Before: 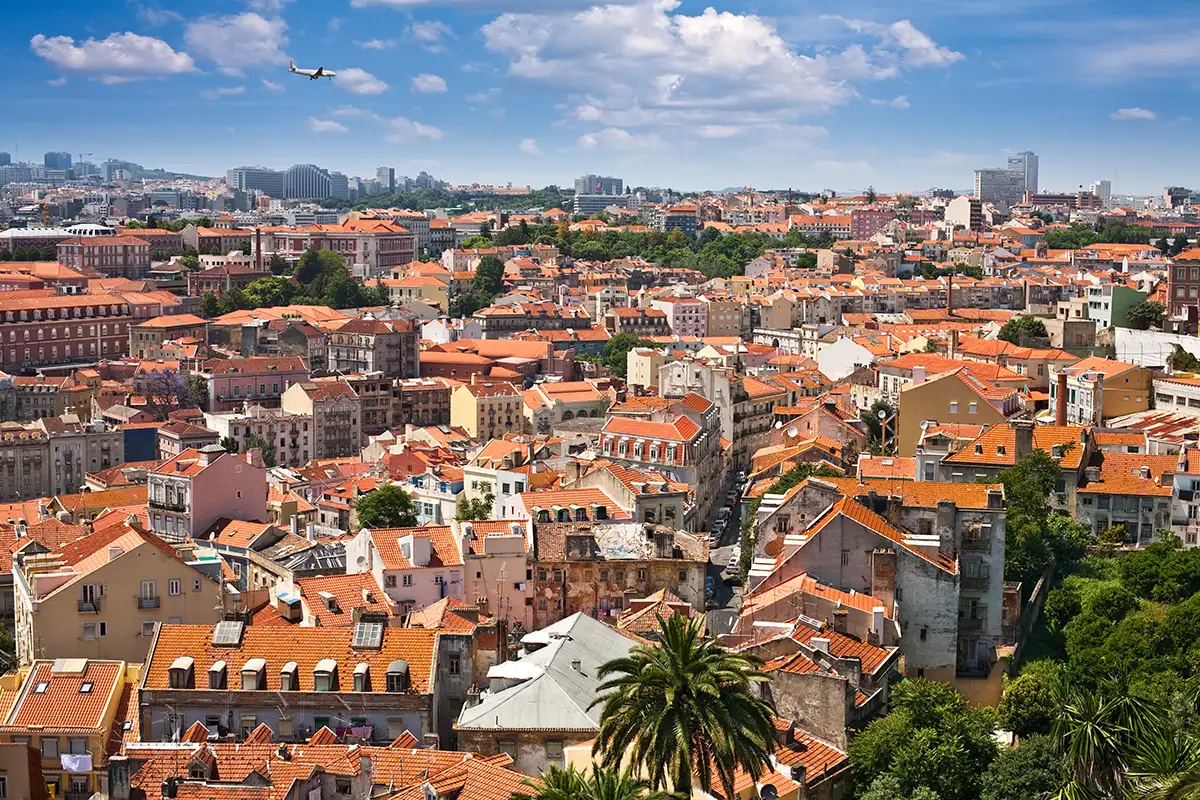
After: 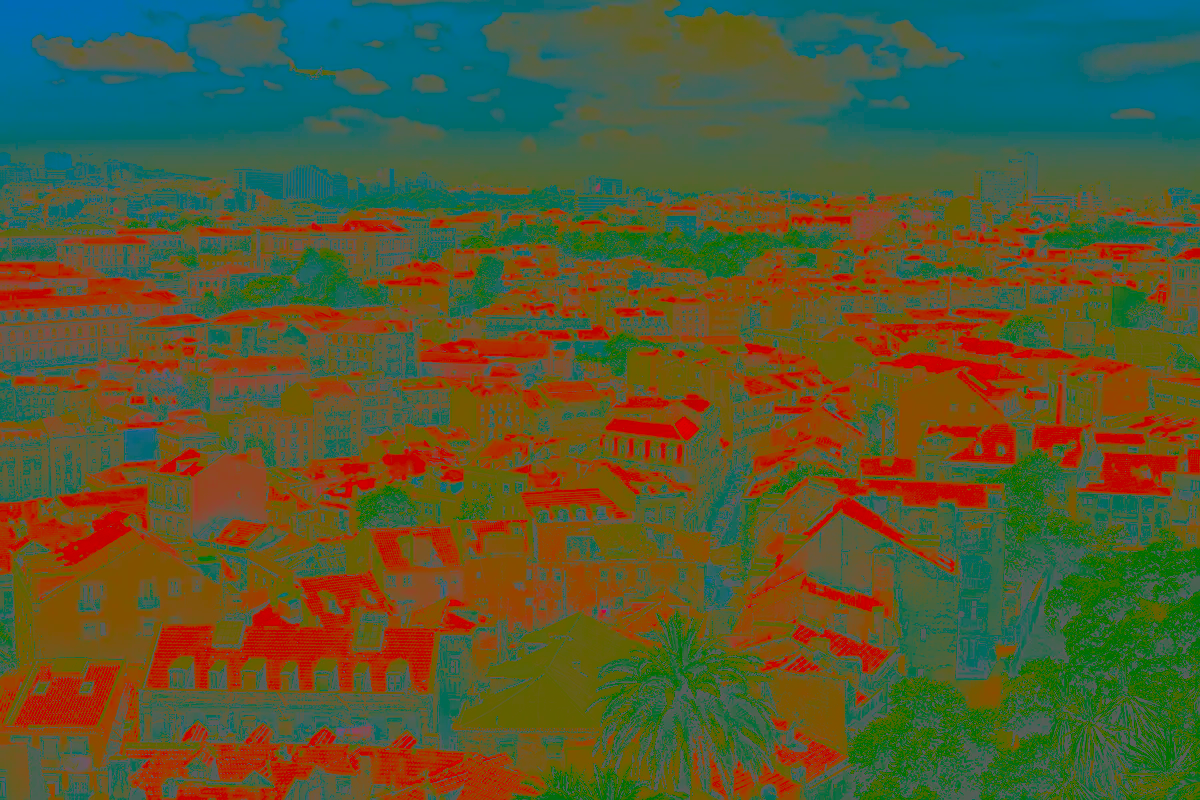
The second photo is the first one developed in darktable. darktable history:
bloom: size 3%, threshold 100%, strength 0%
contrast brightness saturation: contrast -0.99, brightness -0.17, saturation 0.75
color balance: mode lift, gamma, gain (sRGB), lift [1, 0.69, 1, 1], gamma [1, 1.482, 1, 1], gain [1, 1, 1, 0.802]
sharpen: on, module defaults
